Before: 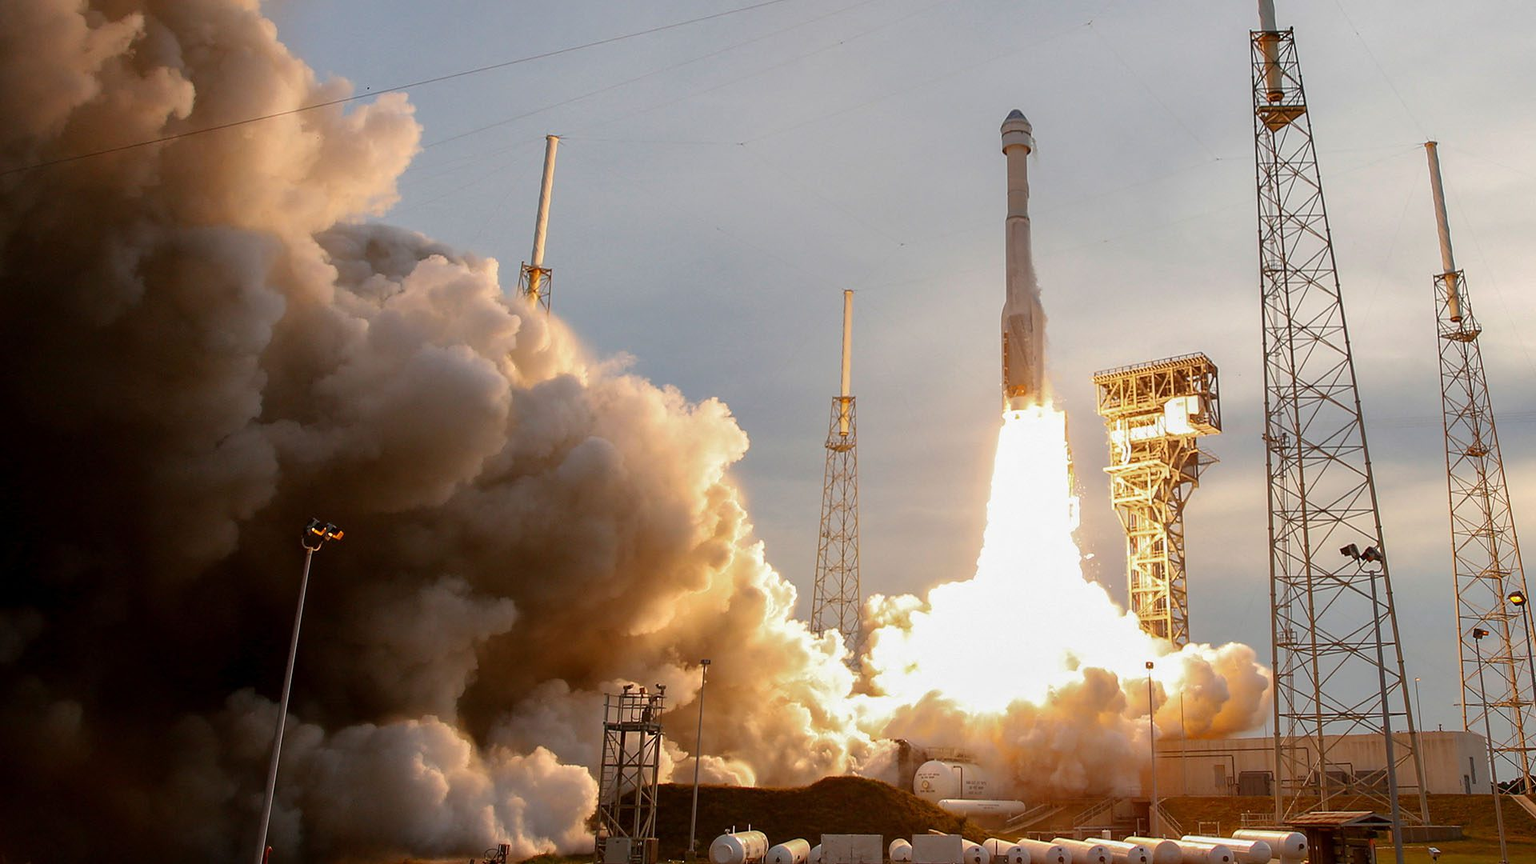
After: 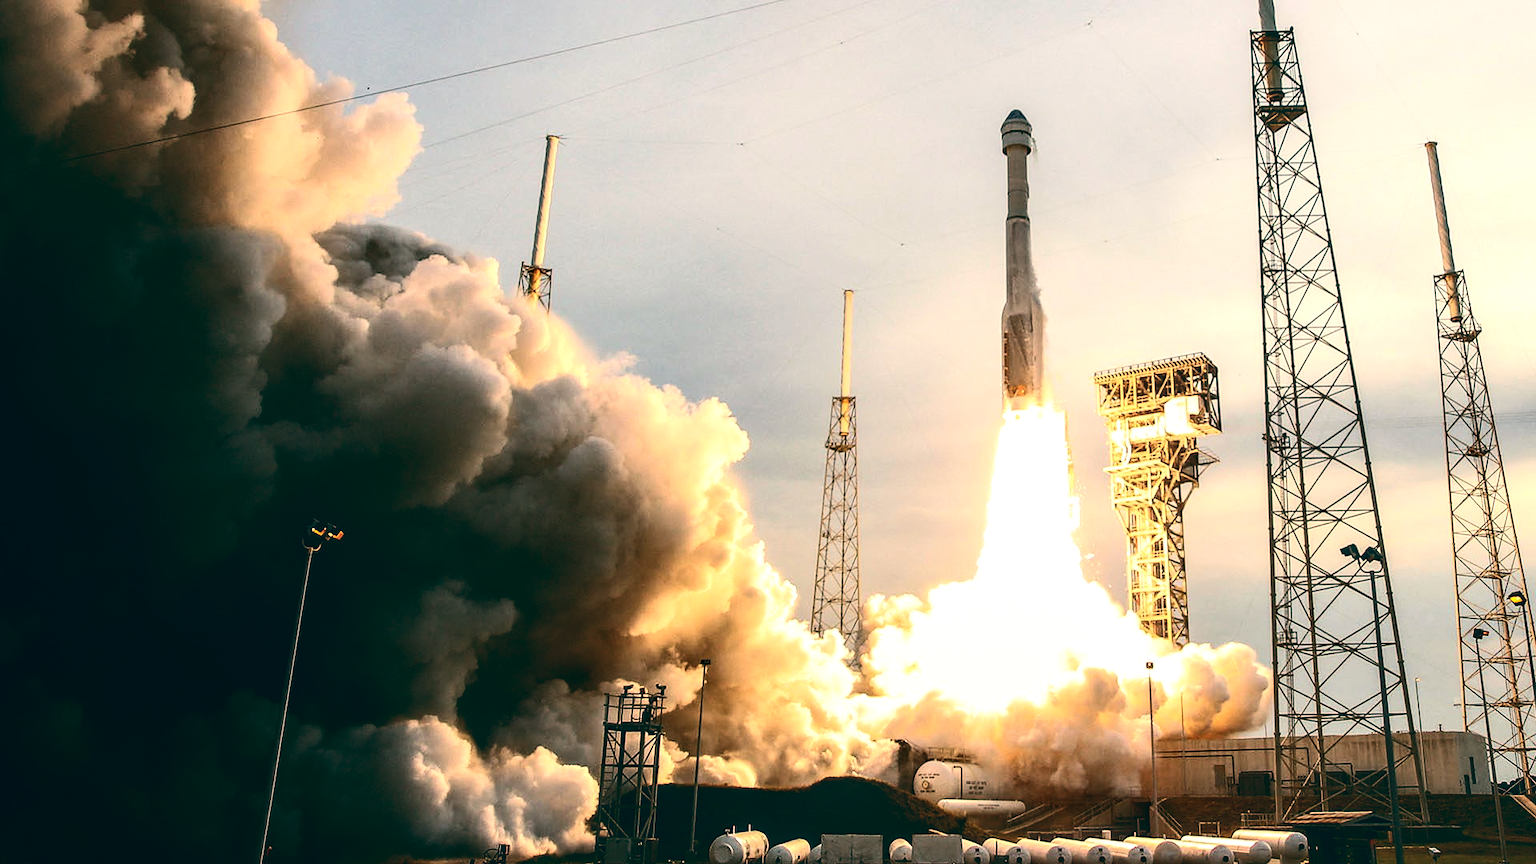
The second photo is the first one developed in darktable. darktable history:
color balance: lift [1.005, 0.99, 1.007, 1.01], gamma [1, 0.979, 1.011, 1.021], gain [0.923, 1.098, 1.025, 0.902], input saturation 90.45%, contrast 7.73%, output saturation 105.91%
local contrast: on, module defaults
contrast brightness saturation: contrast 0.28
tone equalizer: -8 EV -0.75 EV, -7 EV -0.7 EV, -6 EV -0.6 EV, -5 EV -0.4 EV, -3 EV 0.4 EV, -2 EV 0.6 EV, -1 EV 0.7 EV, +0 EV 0.75 EV, edges refinement/feathering 500, mask exposure compensation -1.57 EV, preserve details no
